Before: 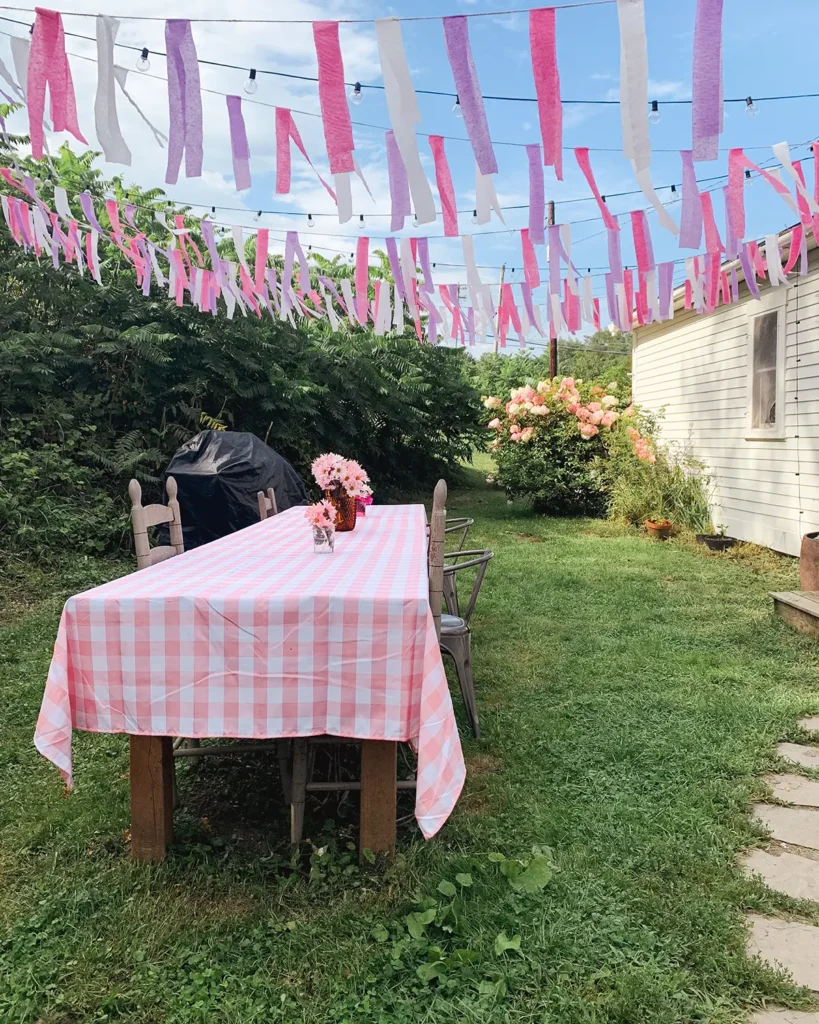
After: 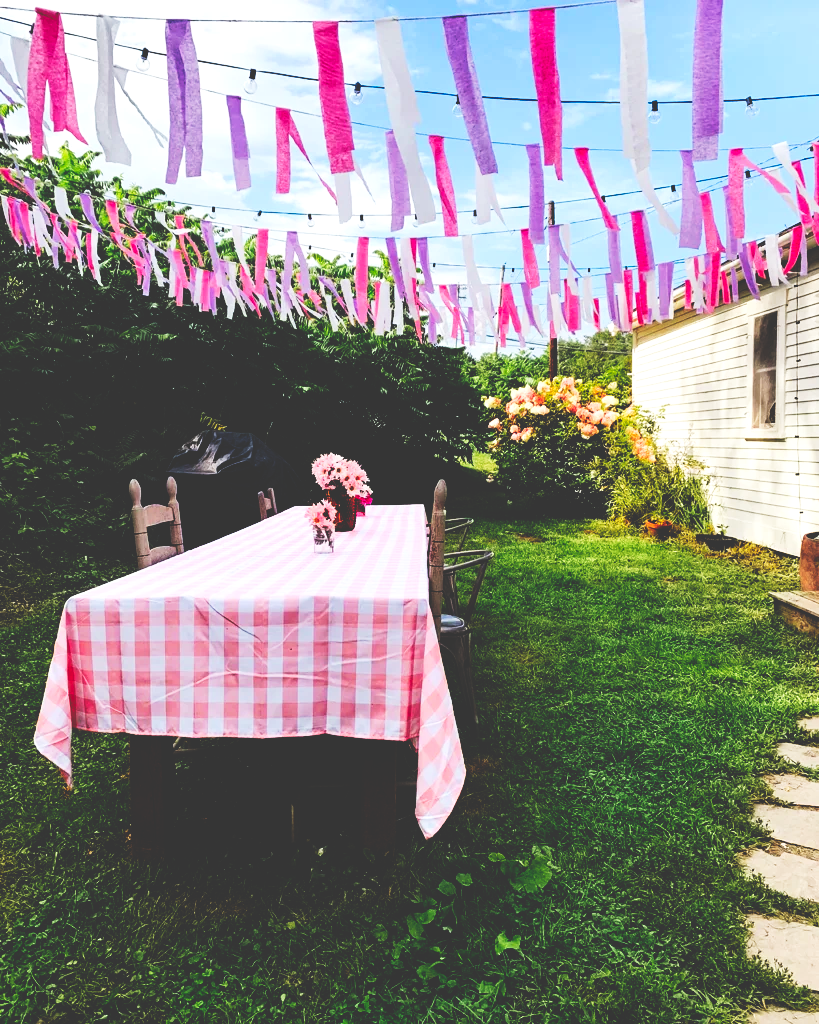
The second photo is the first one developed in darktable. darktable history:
tone curve: curves: ch0 [(0, 0) (0.003, 0.01) (0.011, 0.015) (0.025, 0.023) (0.044, 0.038) (0.069, 0.058) (0.1, 0.093) (0.136, 0.134) (0.177, 0.176) (0.224, 0.221) (0.277, 0.282) (0.335, 0.36) (0.399, 0.438) (0.468, 0.54) (0.543, 0.632) (0.623, 0.724) (0.709, 0.814) (0.801, 0.885) (0.898, 0.947) (1, 1)], preserve colors none
base curve: curves: ch0 [(0, 0.036) (0.083, 0.04) (0.804, 1)], preserve colors none
